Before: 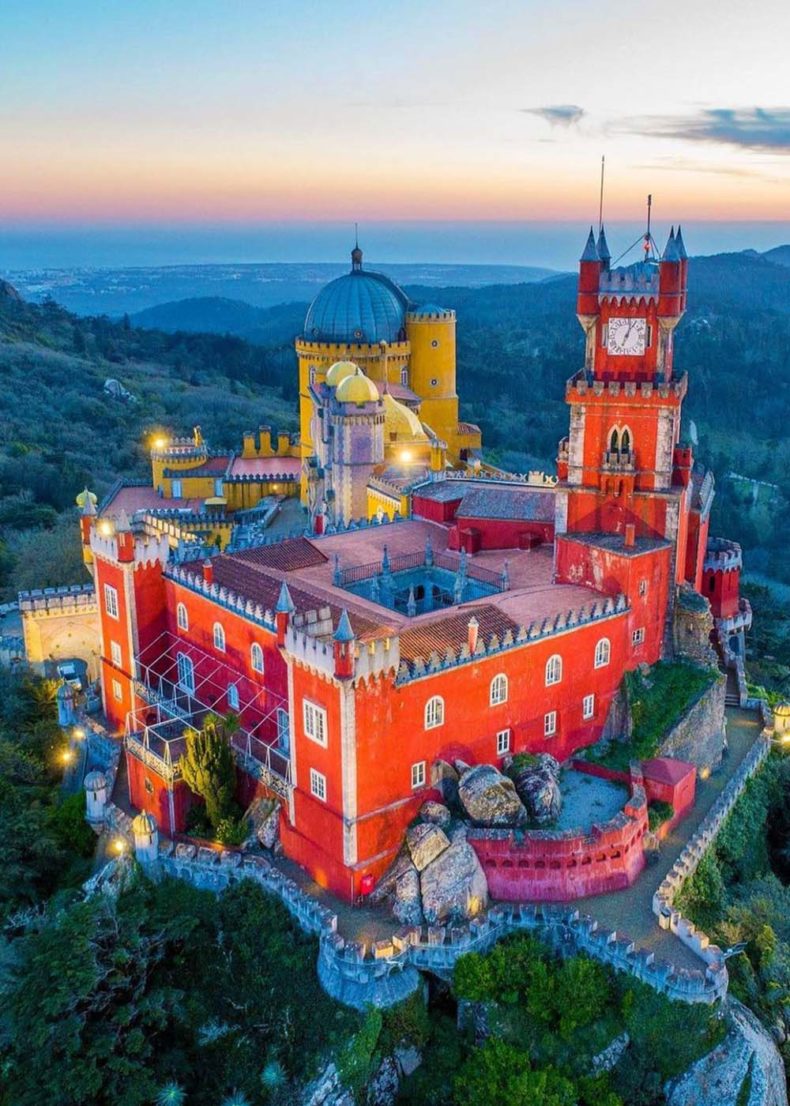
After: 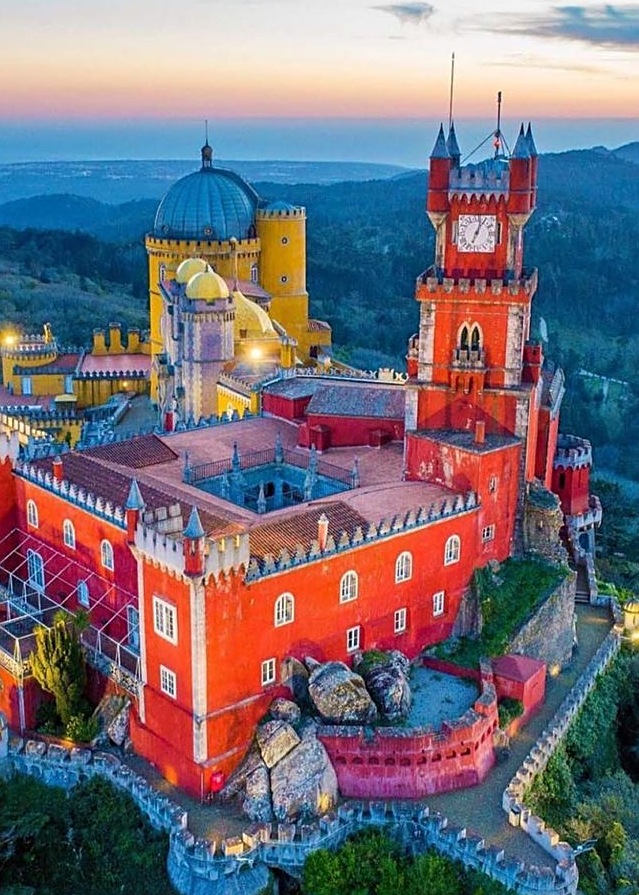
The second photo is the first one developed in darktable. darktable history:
crop: left 19.096%, top 9.386%, right 0%, bottom 9.606%
sharpen: on, module defaults
